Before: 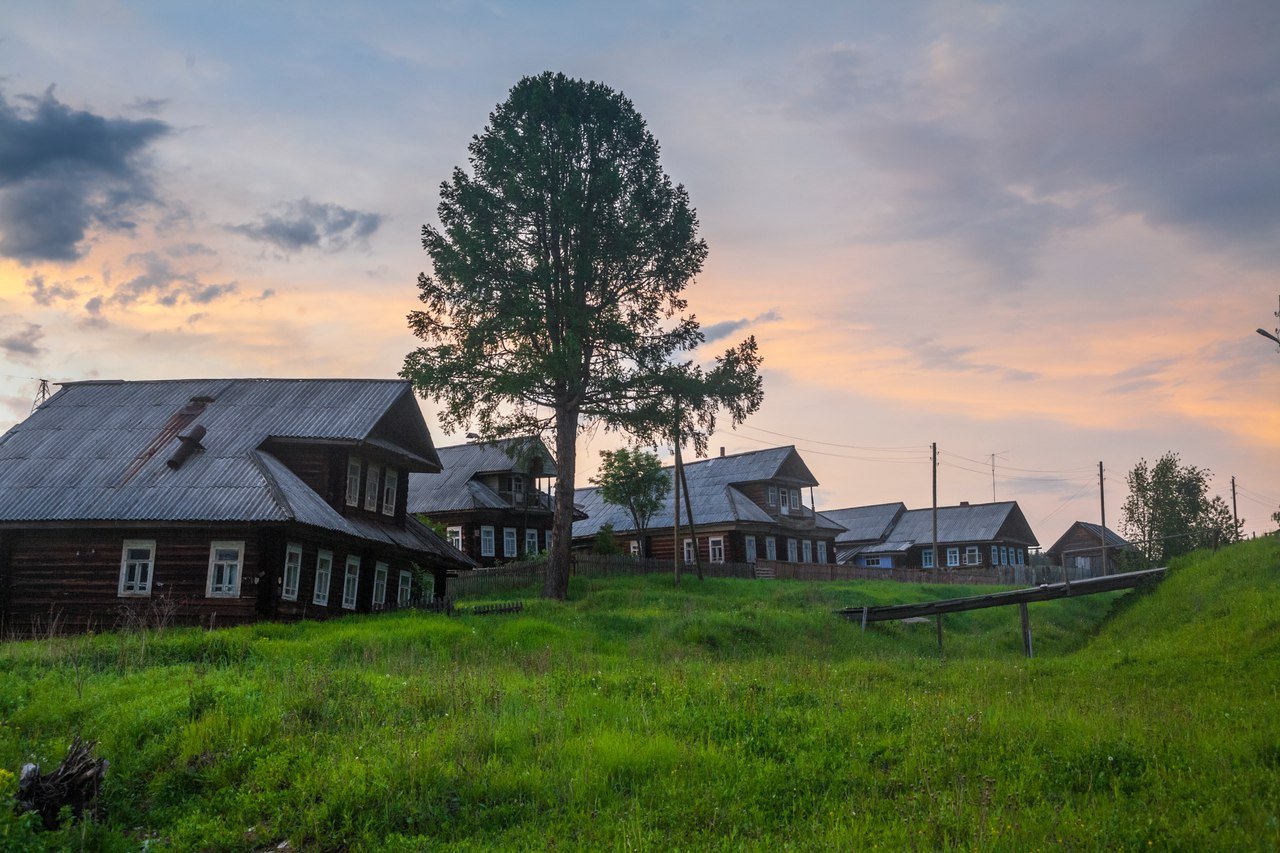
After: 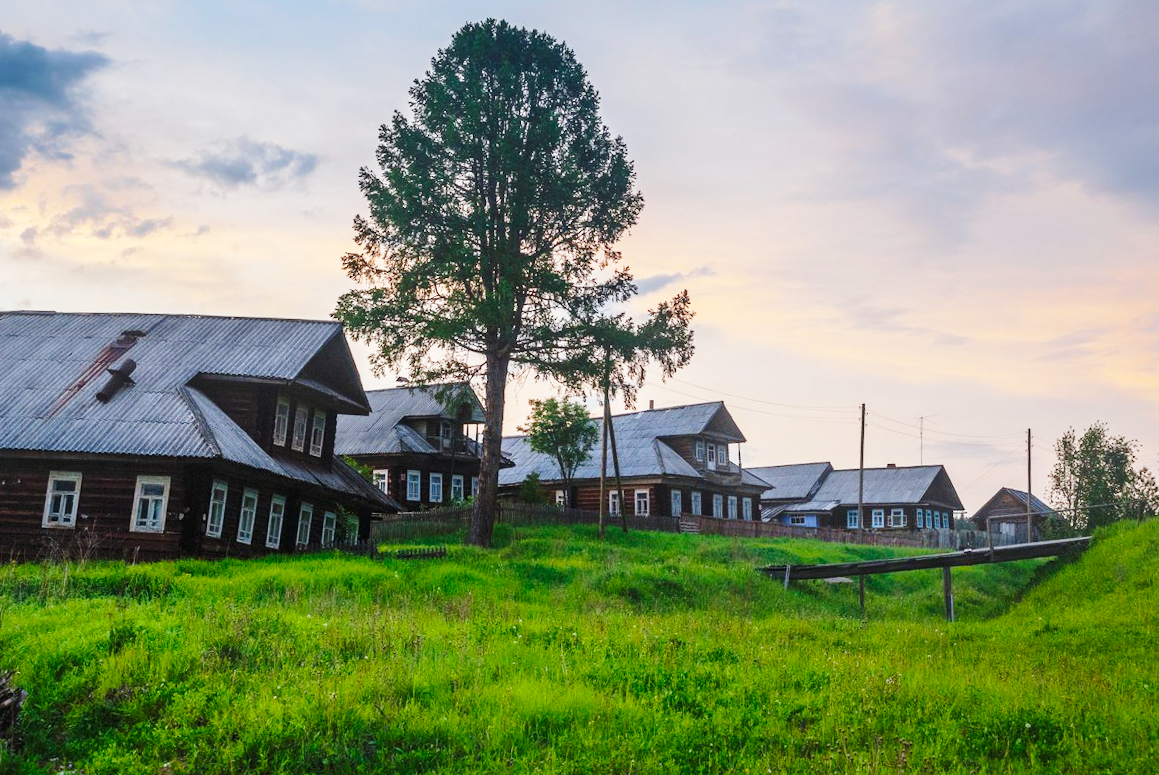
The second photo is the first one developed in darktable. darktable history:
crop and rotate: angle -2.1°, left 3.088%, top 3.573%, right 1.438%, bottom 0.621%
exposure: compensate highlight preservation false
tone curve: curves: ch0 [(0, 0) (0.003, 0.018) (0.011, 0.024) (0.025, 0.038) (0.044, 0.067) (0.069, 0.098) (0.1, 0.13) (0.136, 0.165) (0.177, 0.205) (0.224, 0.249) (0.277, 0.304) (0.335, 0.365) (0.399, 0.432) (0.468, 0.505) (0.543, 0.579) (0.623, 0.652) (0.709, 0.725) (0.801, 0.802) (0.898, 0.876) (1, 1)], color space Lab, linked channels, preserve colors none
base curve: curves: ch0 [(0, 0) (0.028, 0.03) (0.121, 0.232) (0.46, 0.748) (0.859, 0.968) (1, 1)], preserve colors none
